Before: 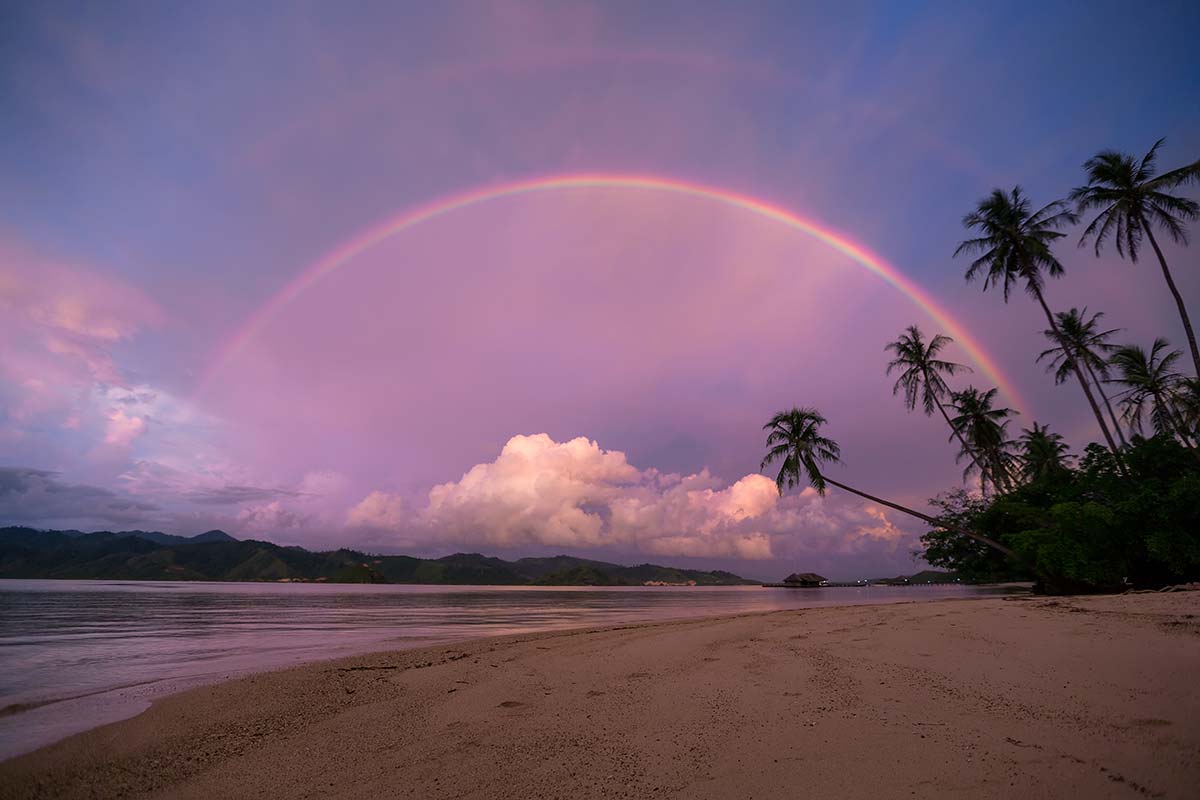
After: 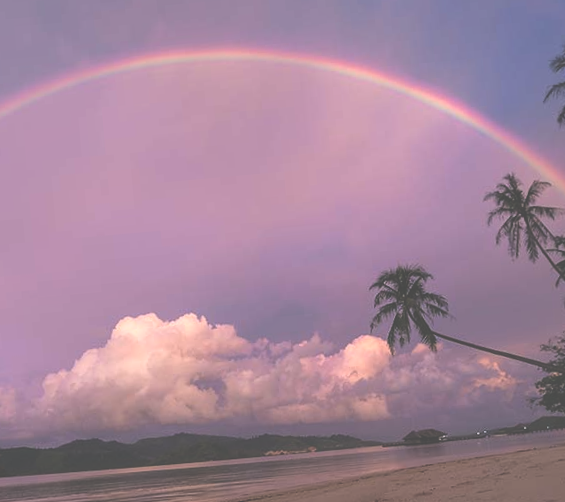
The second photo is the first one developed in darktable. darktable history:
exposure: black level correction -0.087, compensate highlight preservation false
local contrast: on, module defaults
rotate and perspective: rotation -5°, crop left 0.05, crop right 0.952, crop top 0.11, crop bottom 0.89
crop: left 32.075%, top 10.976%, right 18.355%, bottom 17.596%
